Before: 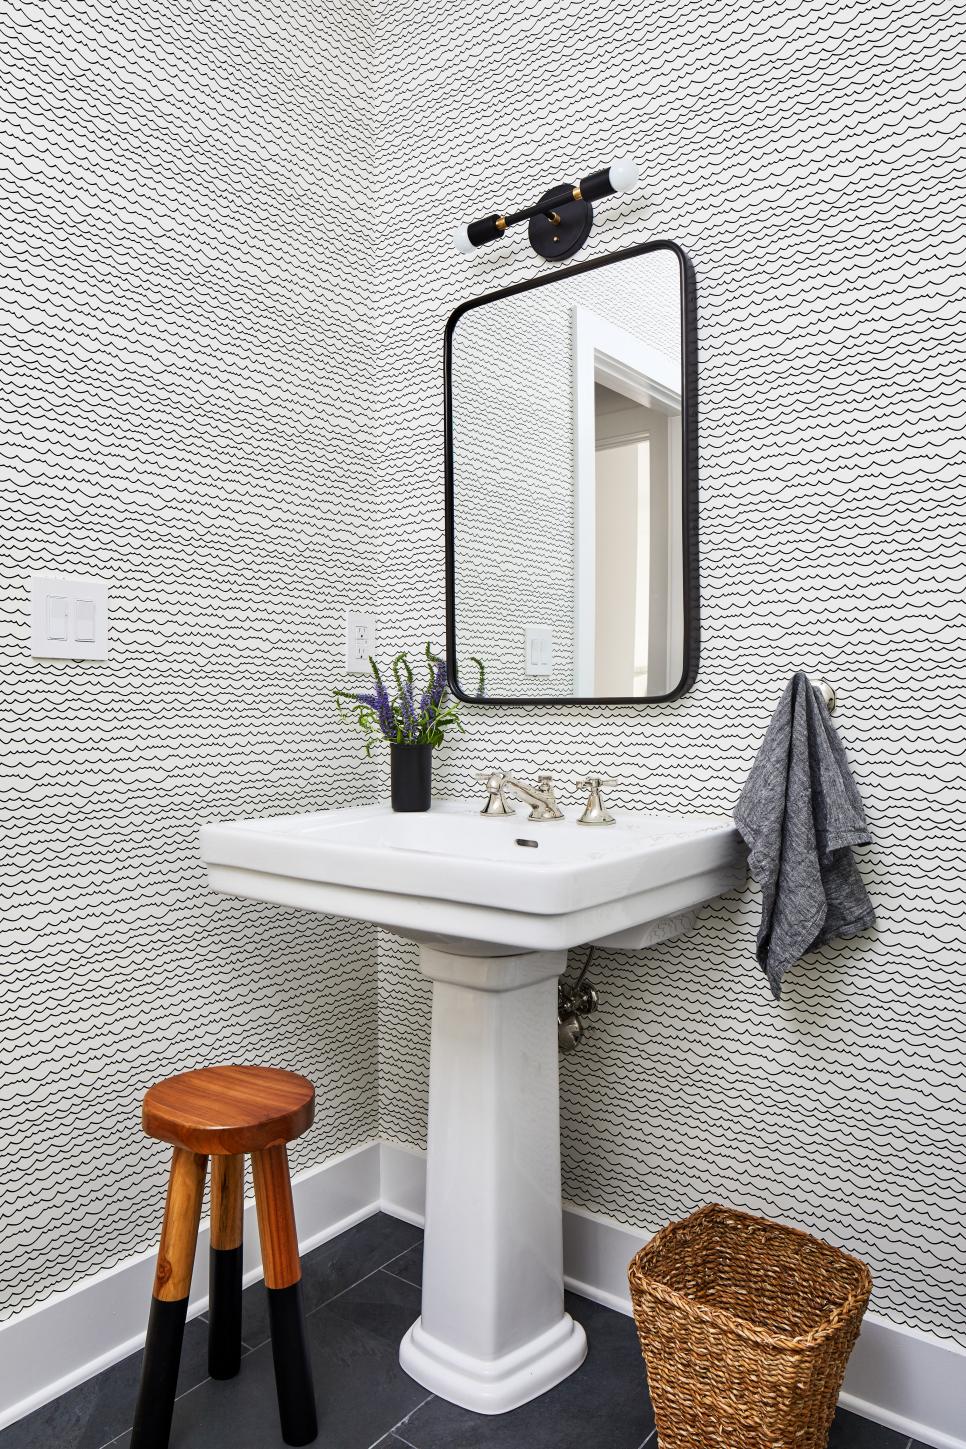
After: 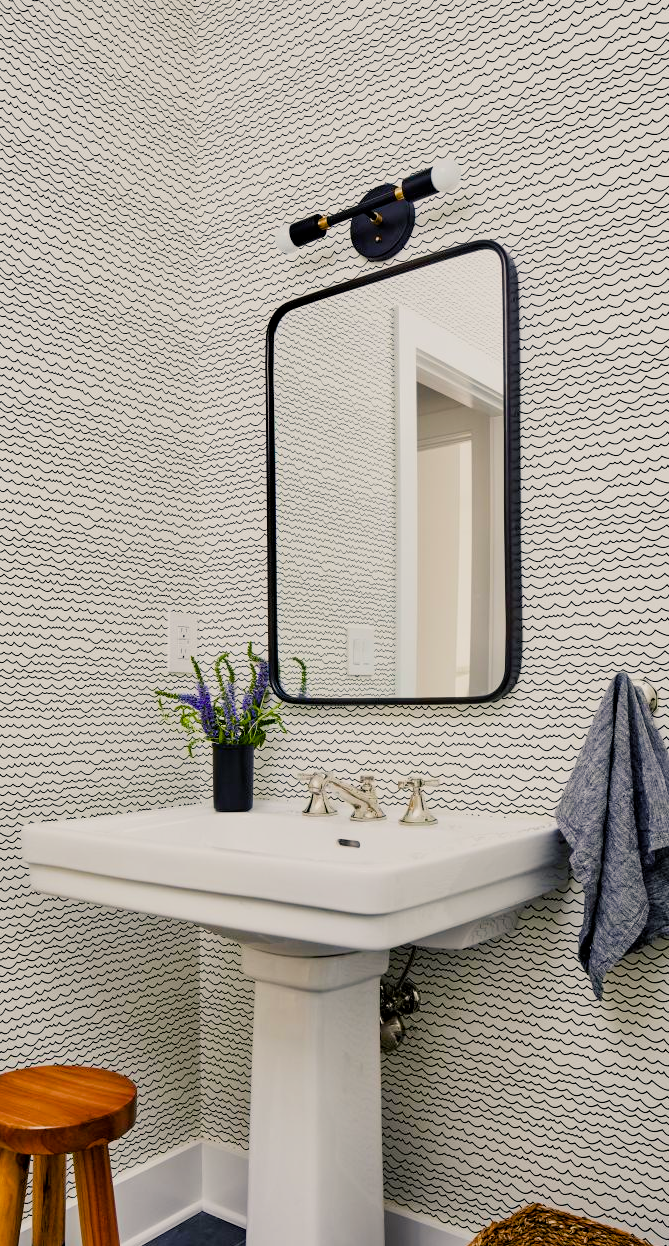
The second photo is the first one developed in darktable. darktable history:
color balance rgb: shadows lift › chroma 3%, shadows lift › hue 240.84°, highlights gain › chroma 3%, highlights gain › hue 73.2°, global offset › luminance -0.5%, perceptual saturation grading › global saturation 20%, perceptual saturation grading › highlights -25%, perceptual saturation grading › shadows 50%, global vibrance 25.26%
filmic rgb: white relative exposure 3.8 EV, hardness 4.35
crop: left 18.479%, right 12.2%, bottom 13.971%
